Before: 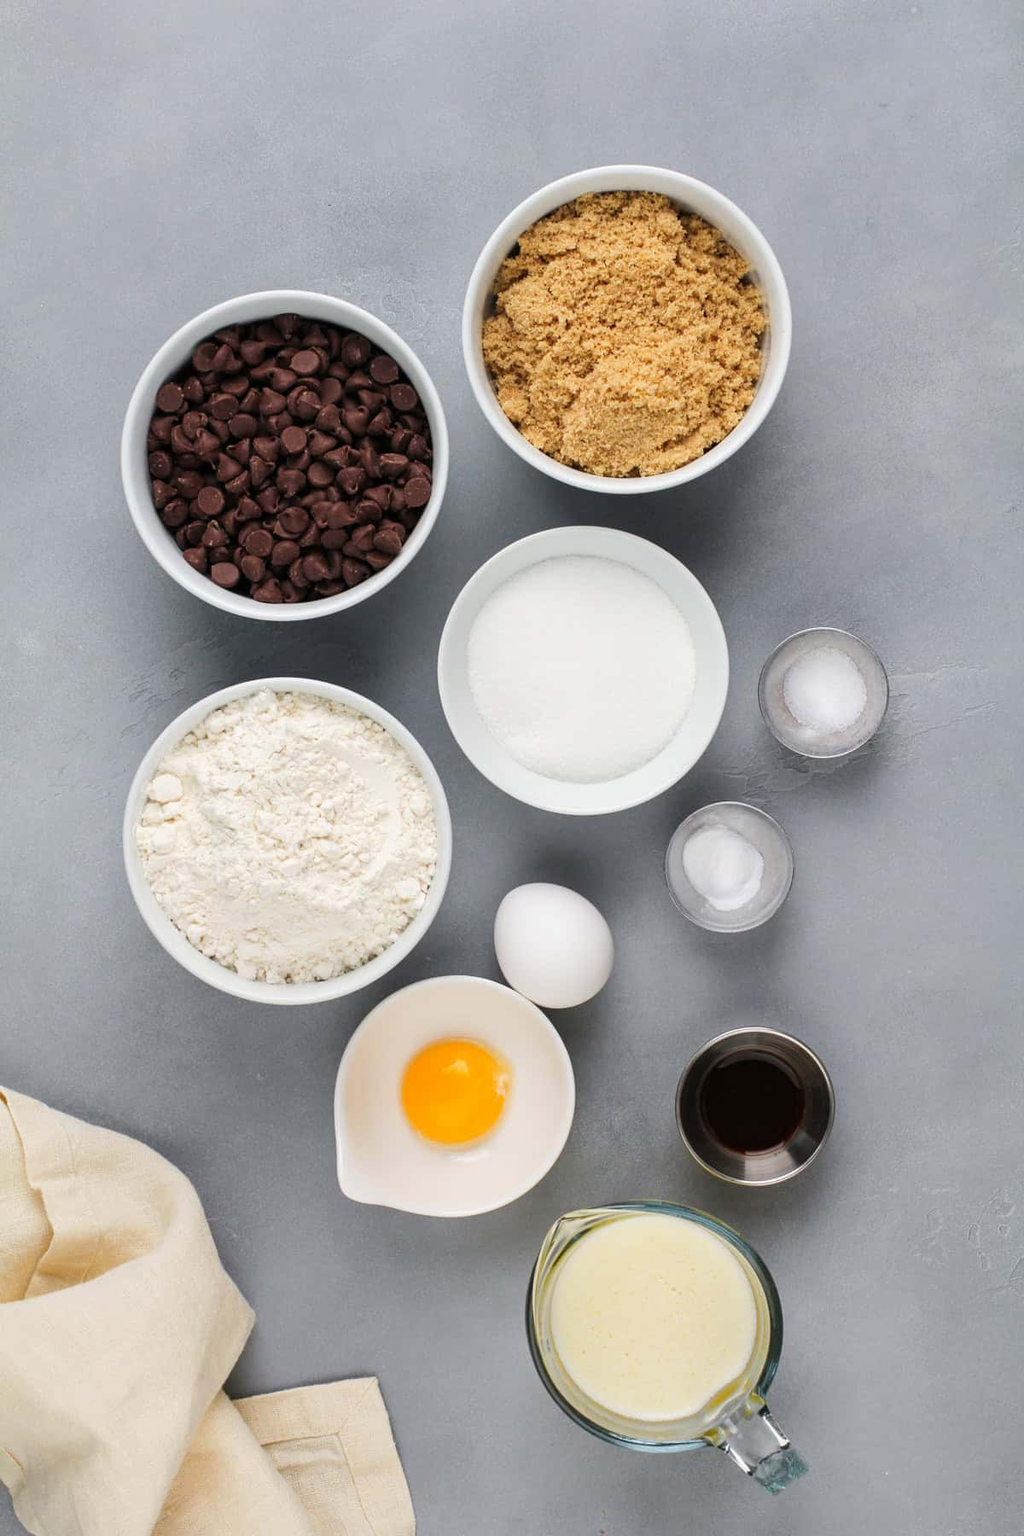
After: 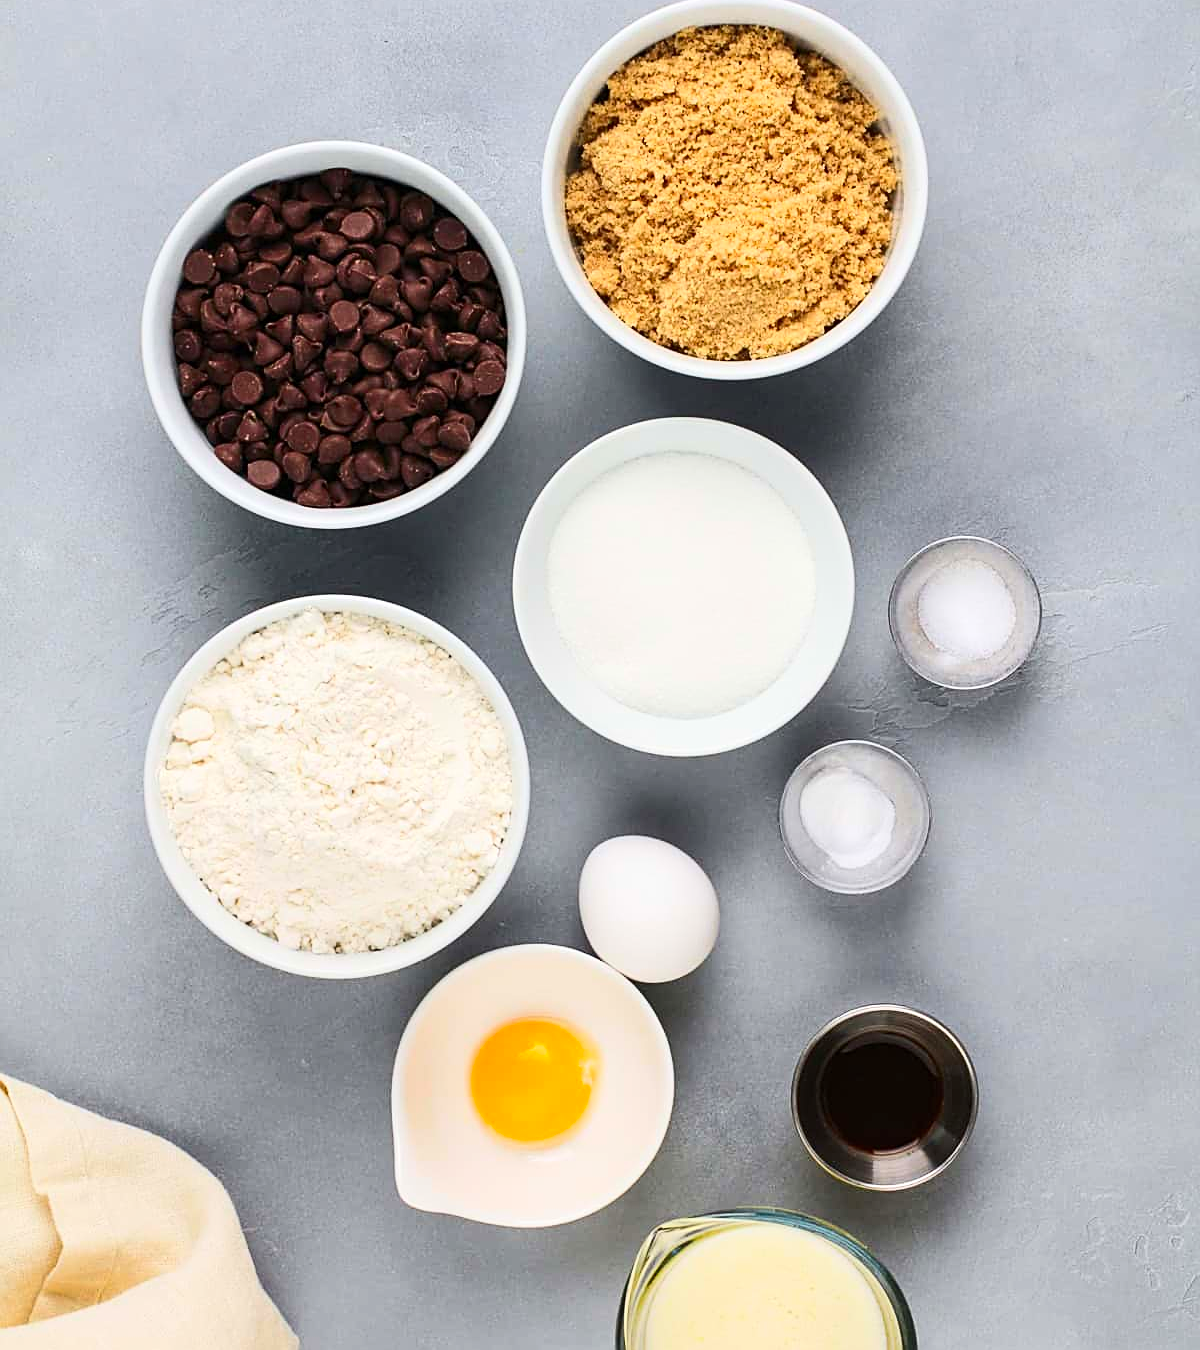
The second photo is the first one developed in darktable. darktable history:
crop: top 11.061%, bottom 13.922%
sharpen: on, module defaults
contrast brightness saturation: contrast 0.231, brightness 0.103, saturation 0.288
